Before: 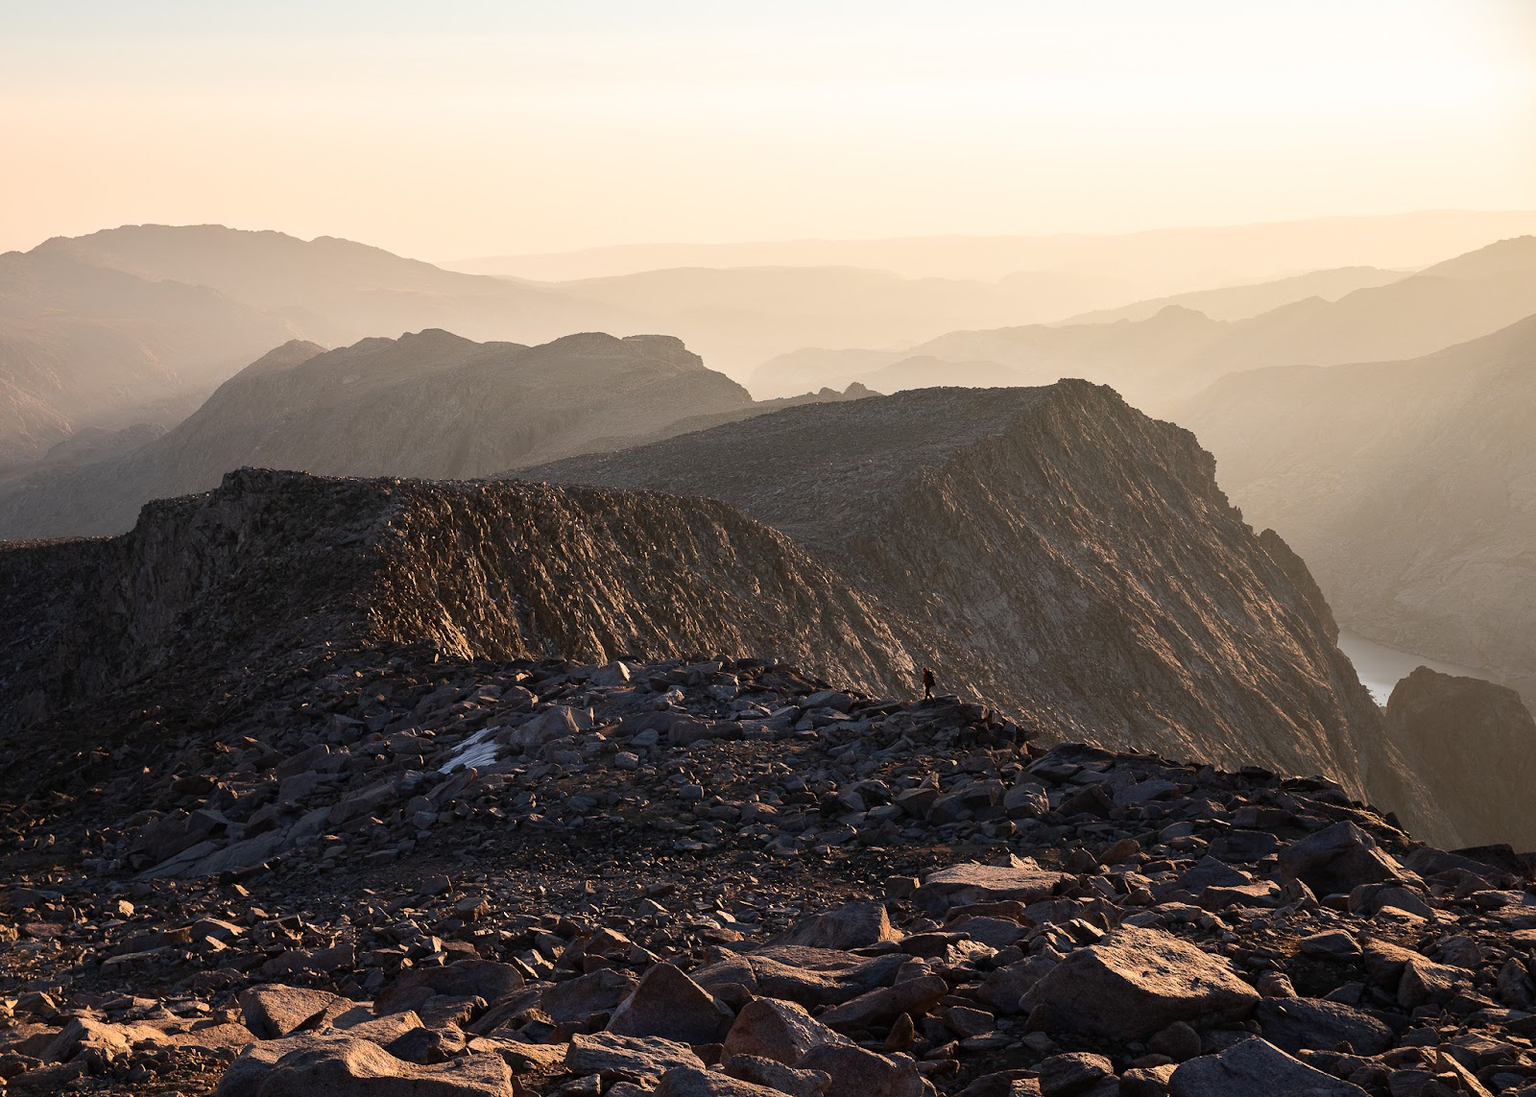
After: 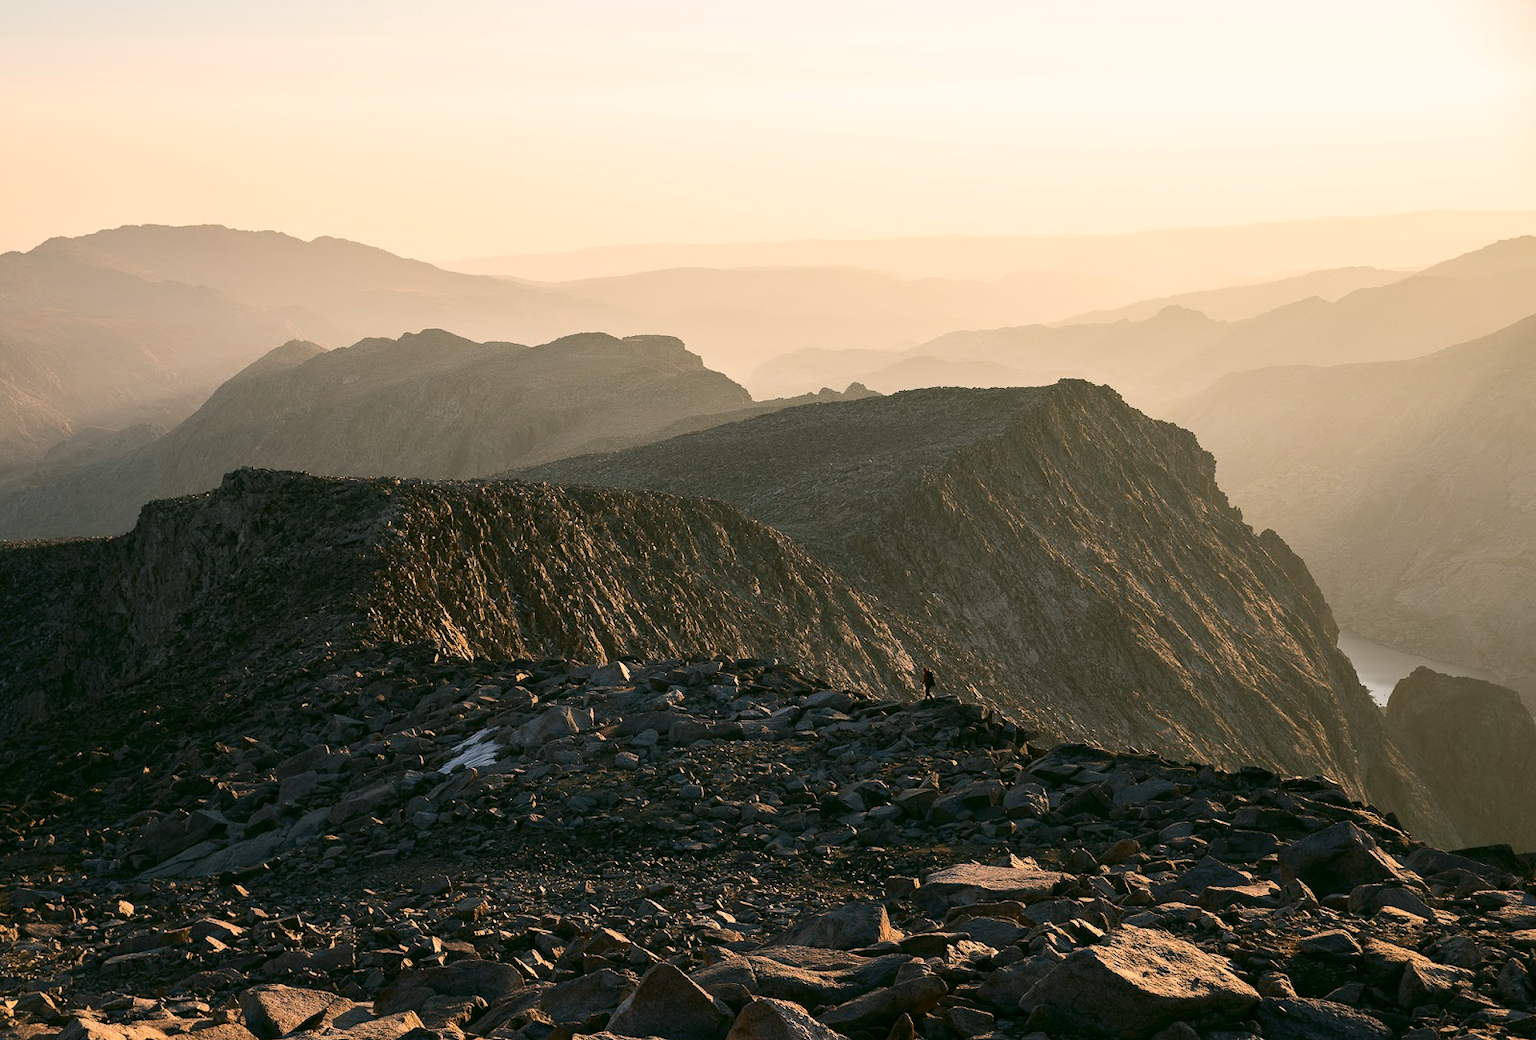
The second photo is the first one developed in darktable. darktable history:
crop and rotate: top 0%, bottom 5.097%
color correction: highlights a* 4.02, highlights b* 4.98, shadows a* -7.55, shadows b* 4.98
